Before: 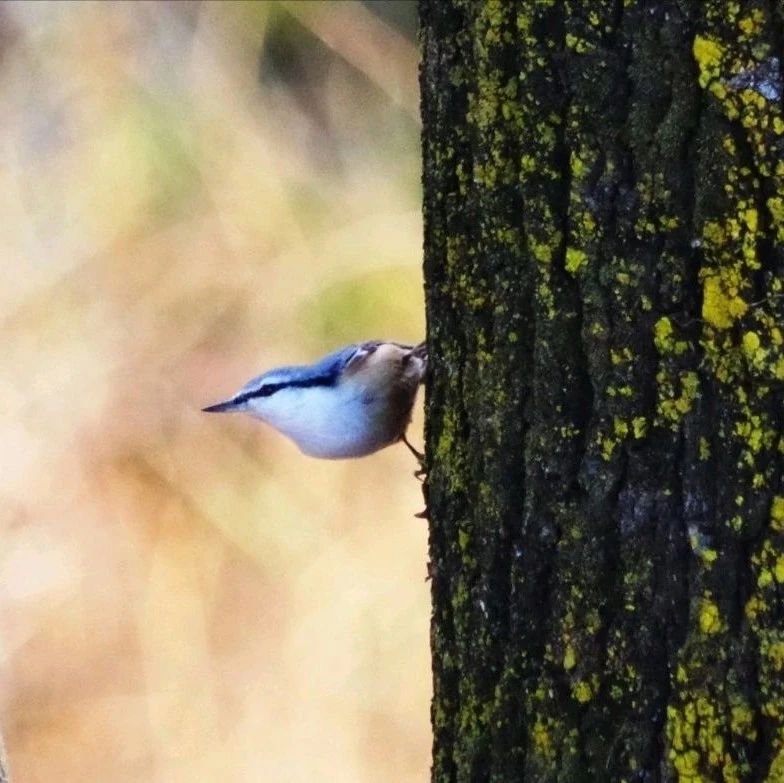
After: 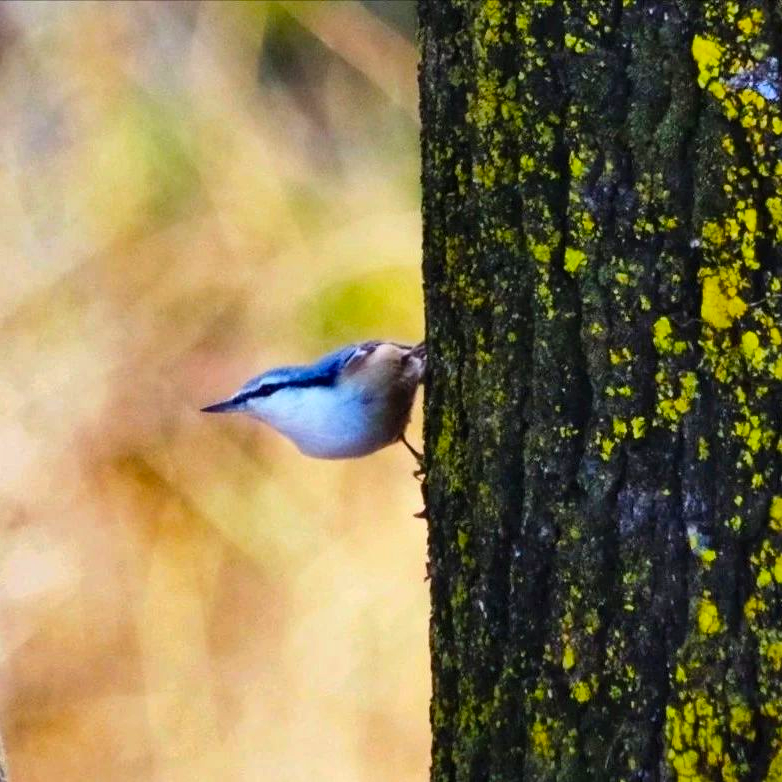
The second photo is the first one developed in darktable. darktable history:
exposure: compensate highlight preservation false
shadows and highlights: highlights color adjustment 32.66%, low approximation 0.01, soften with gaussian
color balance rgb: linear chroma grading › global chroma 8.693%, perceptual saturation grading › global saturation 30.402%
crop and rotate: left 0.13%, bottom 0.002%
